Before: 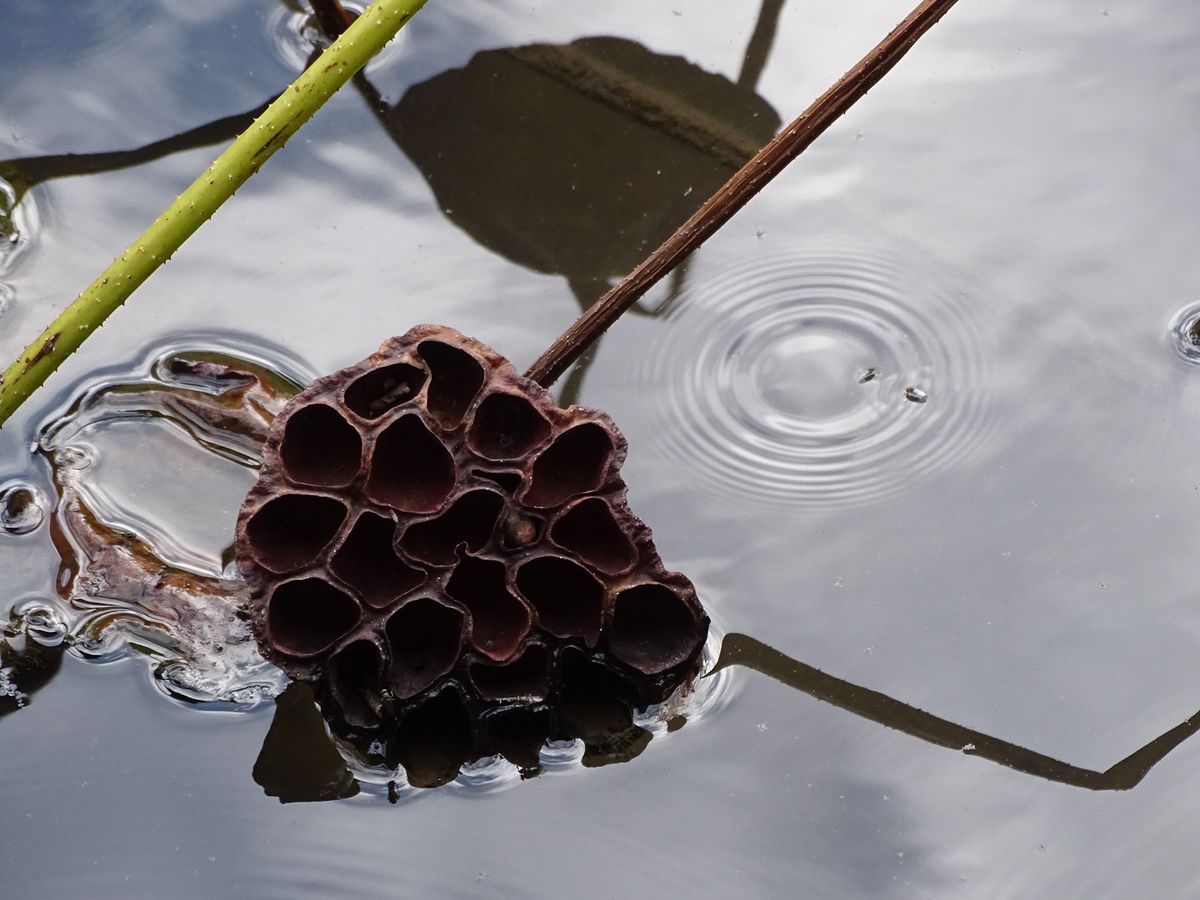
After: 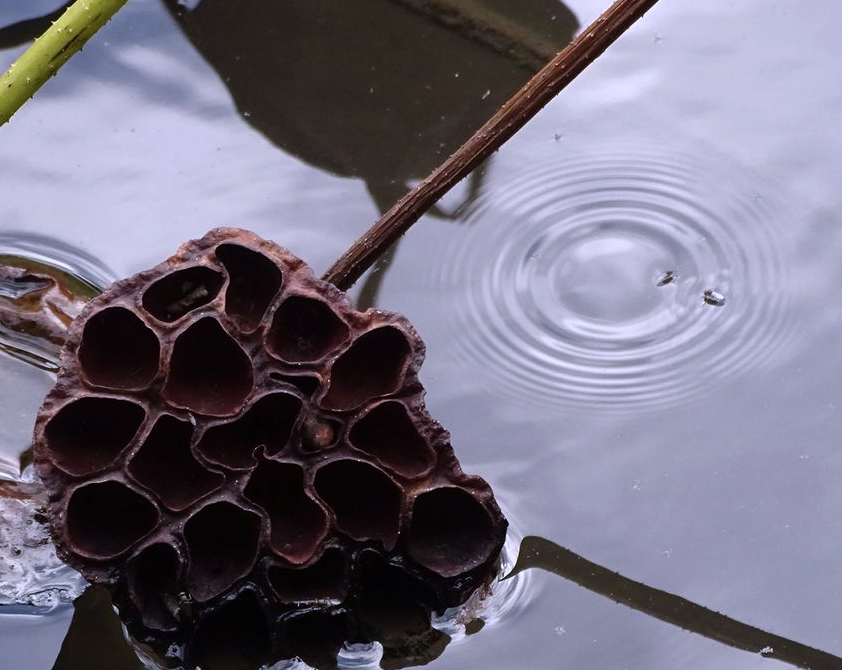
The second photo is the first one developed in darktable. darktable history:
crop and rotate: left 16.915%, top 10.808%, right 12.854%, bottom 14.668%
base curve: curves: ch0 [(0, 0) (0.303, 0.277) (1, 1)], preserve colors none
color calibration: illuminant as shot in camera, x 0.363, y 0.384, temperature 4534.12 K
